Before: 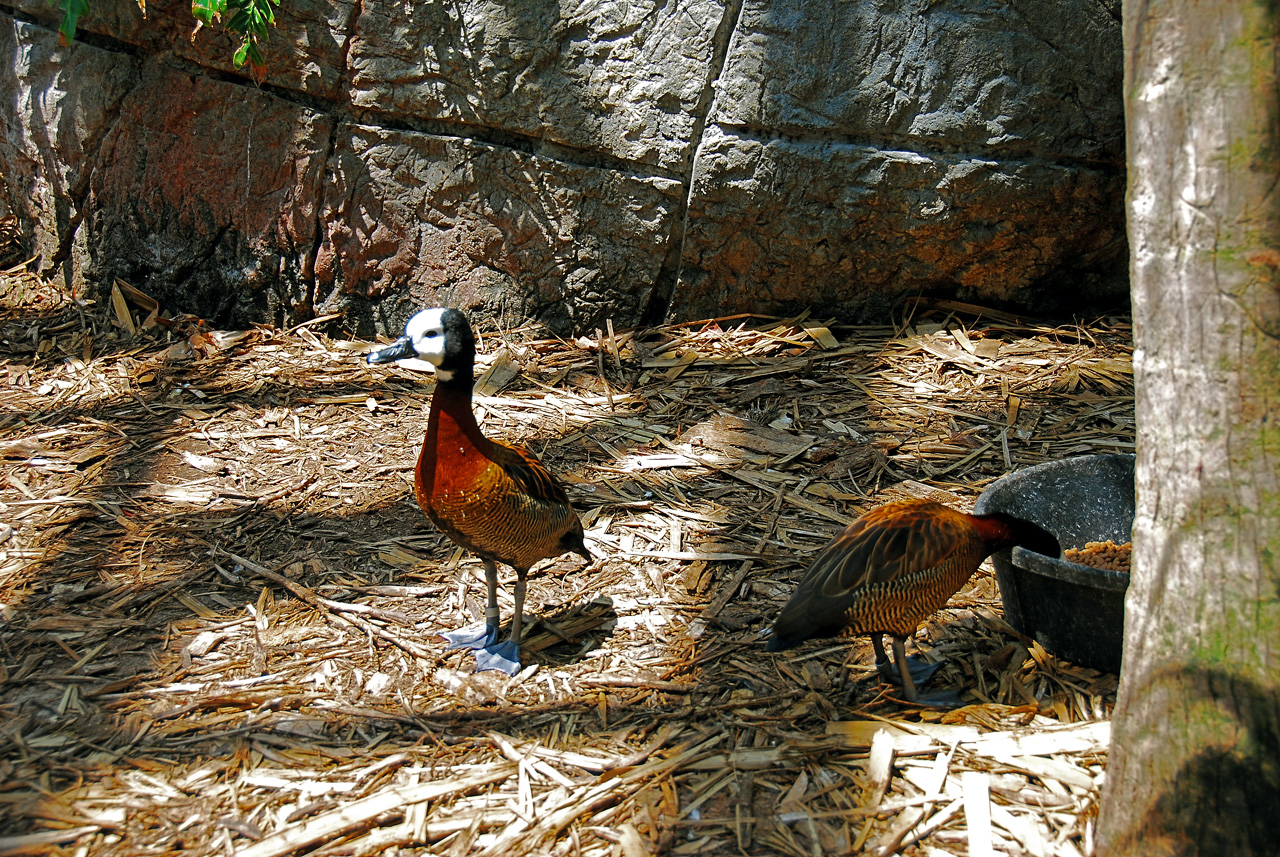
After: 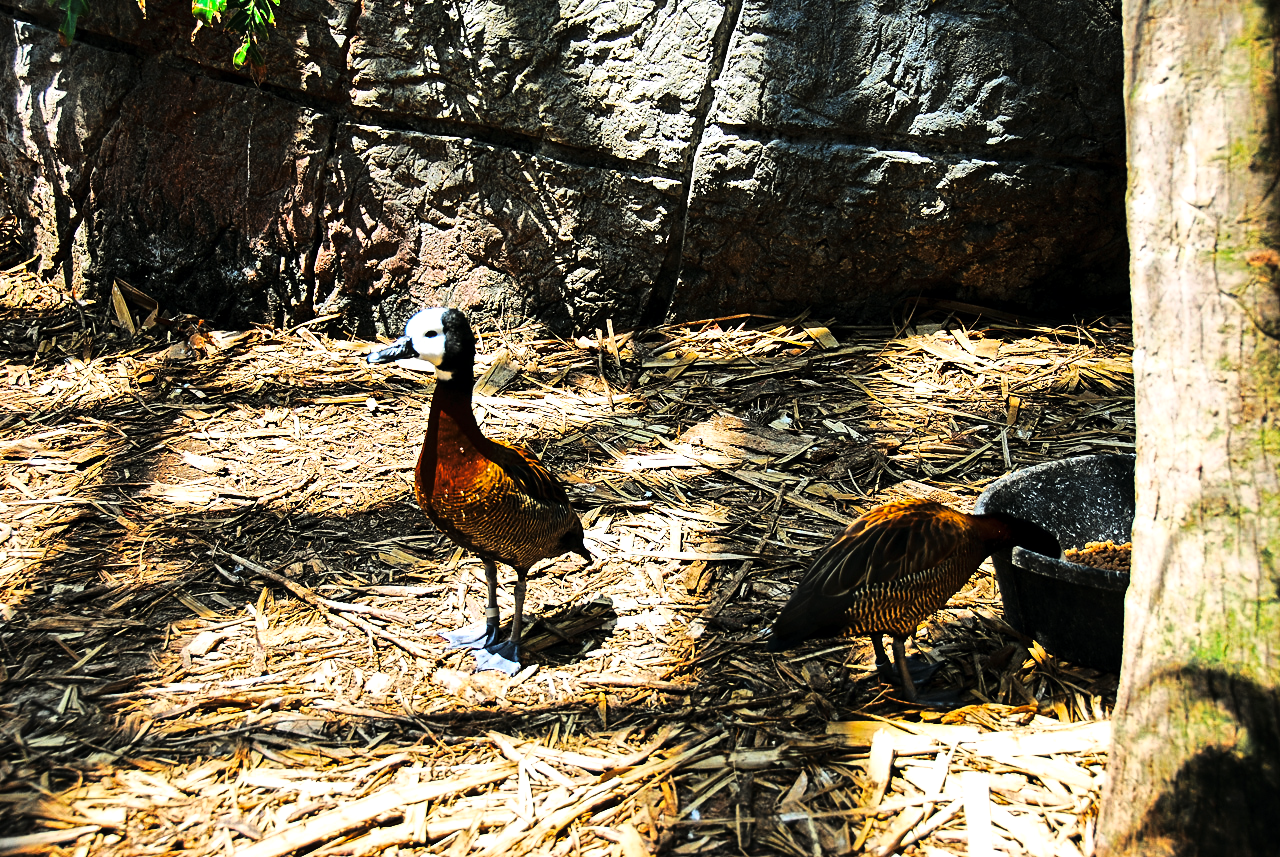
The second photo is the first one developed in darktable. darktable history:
exposure: black level correction 0.001, exposure 0.499 EV, compensate highlight preservation false
tone curve: curves: ch0 [(0, 0) (0.003, 0.001) (0.011, 0.005) (0.025, 0.009) (0.044, 0.014) (0.069, 0.018) (0.1, 0.025) (0.136, 0.029) (0.177, 0.042) (0.224, 0.064) (0.277, 0.107) (0.335, 0.182) (0.399, 0.3) (0.468, 0.462) (0.543, 0.639) (0.623, 0.802) (0.709, 0.916) (0.801, 0.963) (0.898, 0.988) (1, 1)], color space Lab, linked channels, preserve colors none
shadows and highlights: radius 128.29, shadows 21.27, highlights -22.37, low approximation 0.01
